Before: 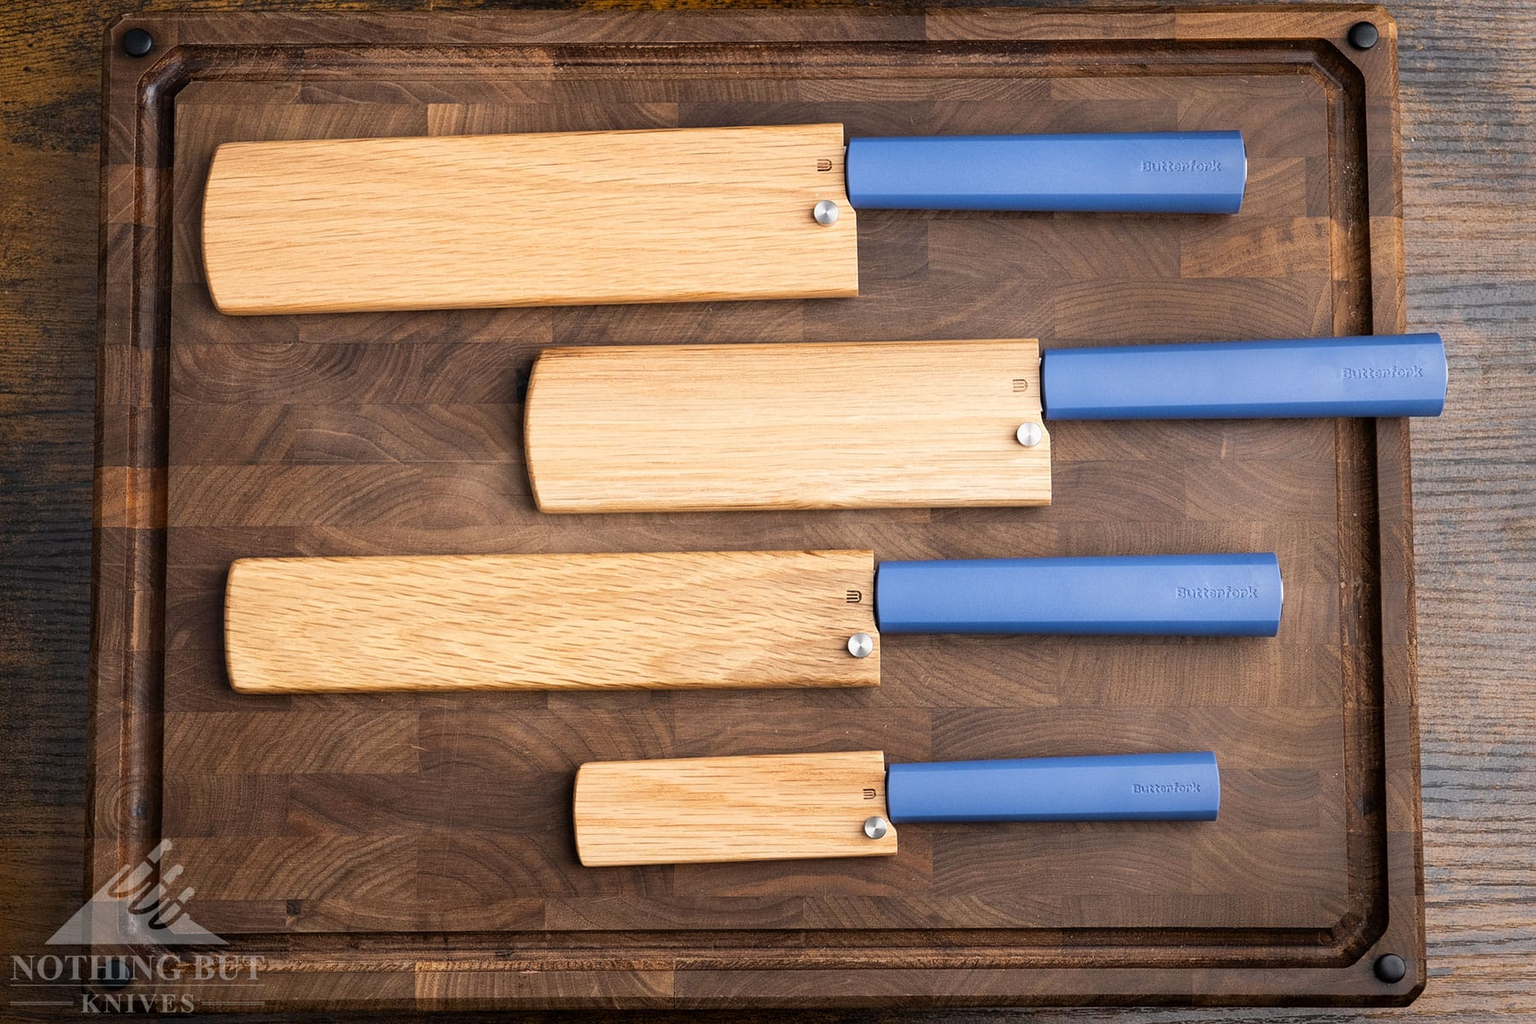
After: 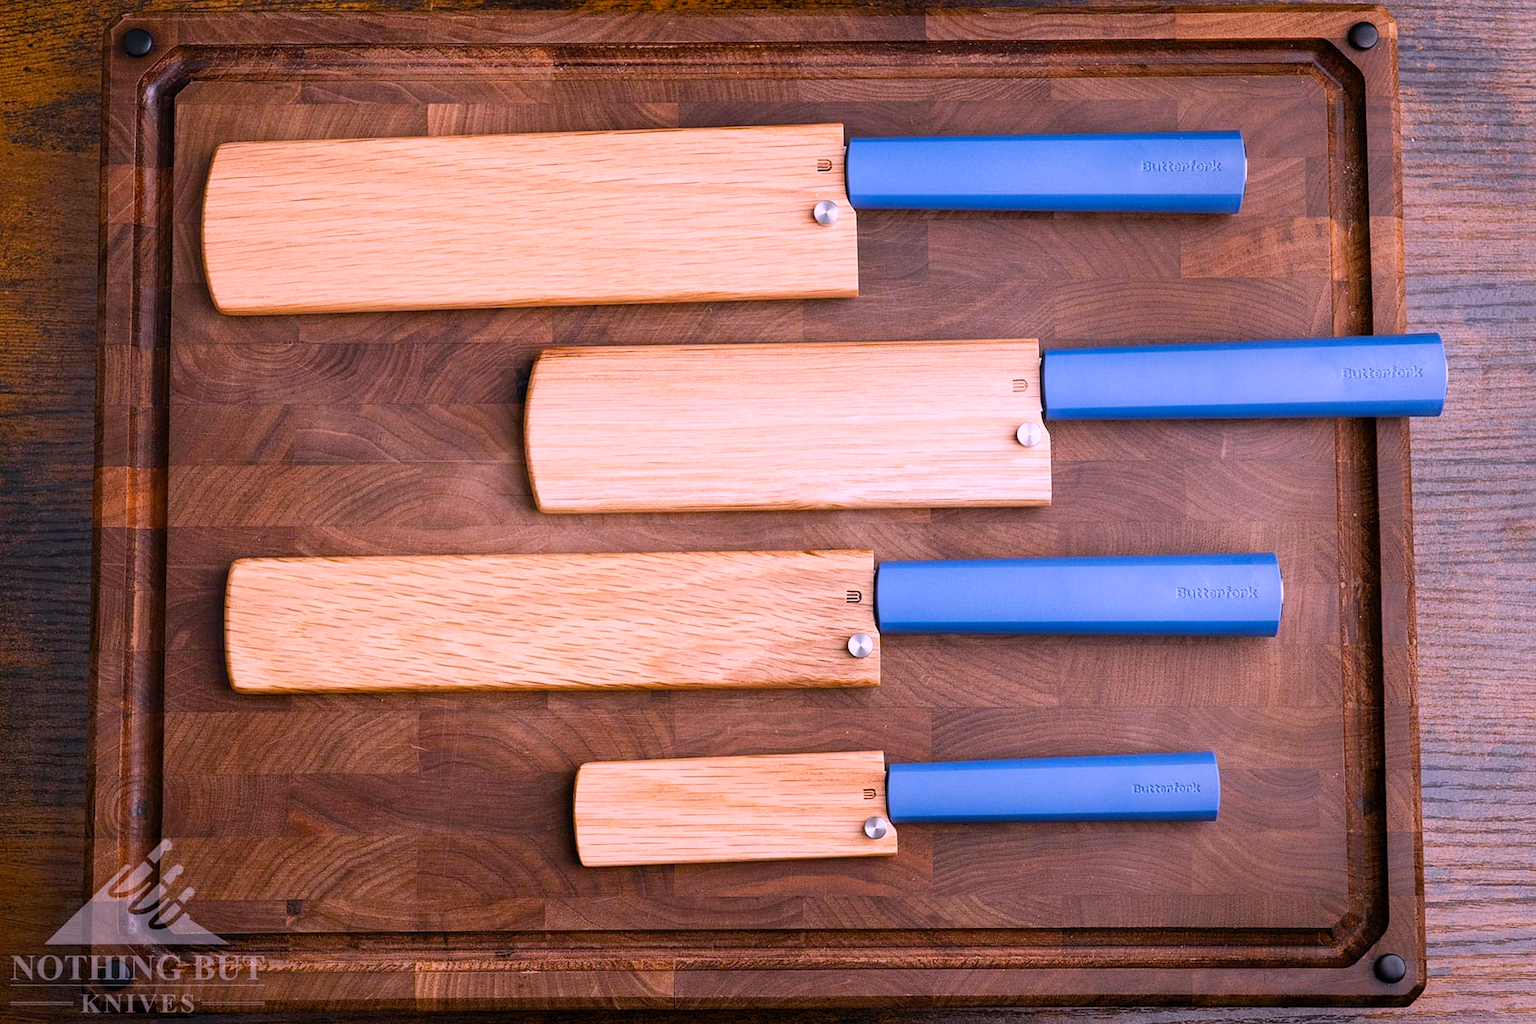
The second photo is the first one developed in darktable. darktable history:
color correction: highlights a* 15.46, highlights b* -20.56
color balance rgb: perceptual saturation grading › global saturation 35%, perceptual saturation grading › highlights -30%, perceptual saturation grading › shadows 35%, perceptual brilliance grading › global brilliance 3%, perceptual brilliance grading › highlights -3%, perceptual brilliance grading › shadows 3%
